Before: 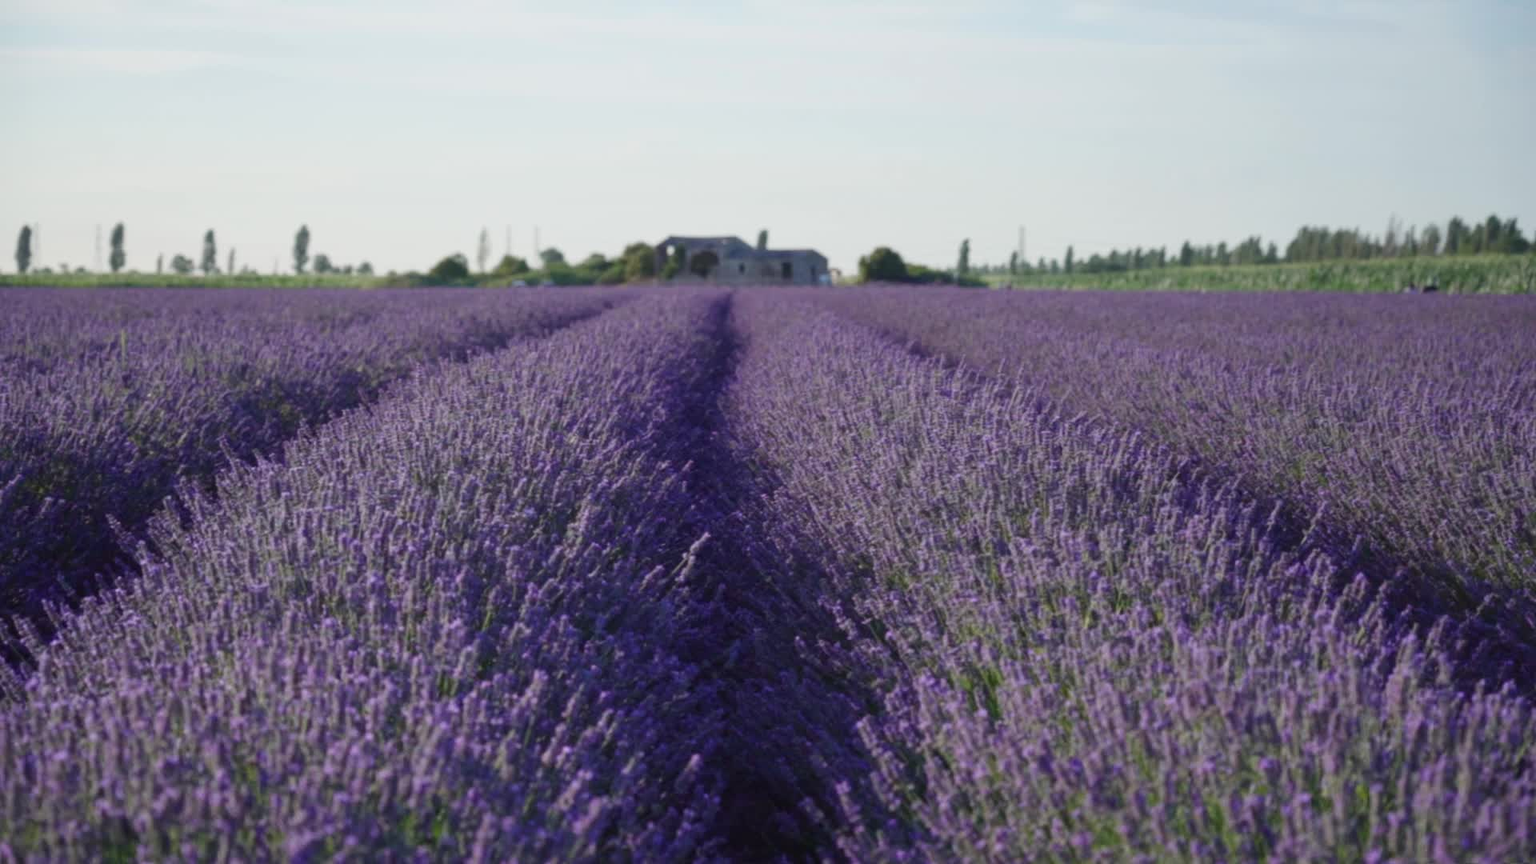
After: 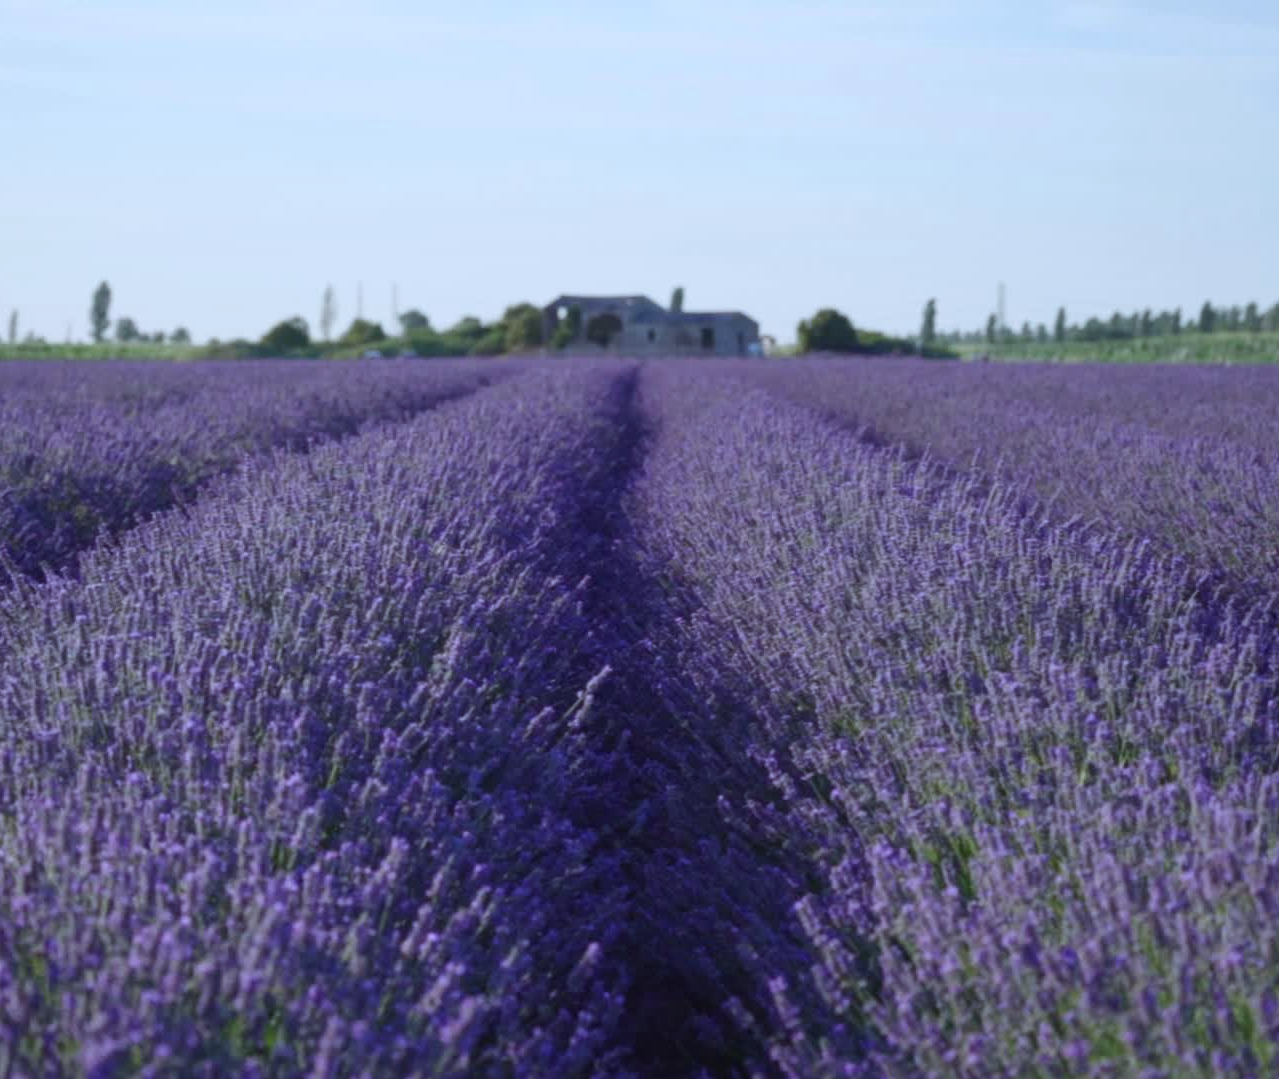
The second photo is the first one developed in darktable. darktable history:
white balance: red 0.931, blue 1.11
crop and rotate: left 14.385%, right 18.948%
